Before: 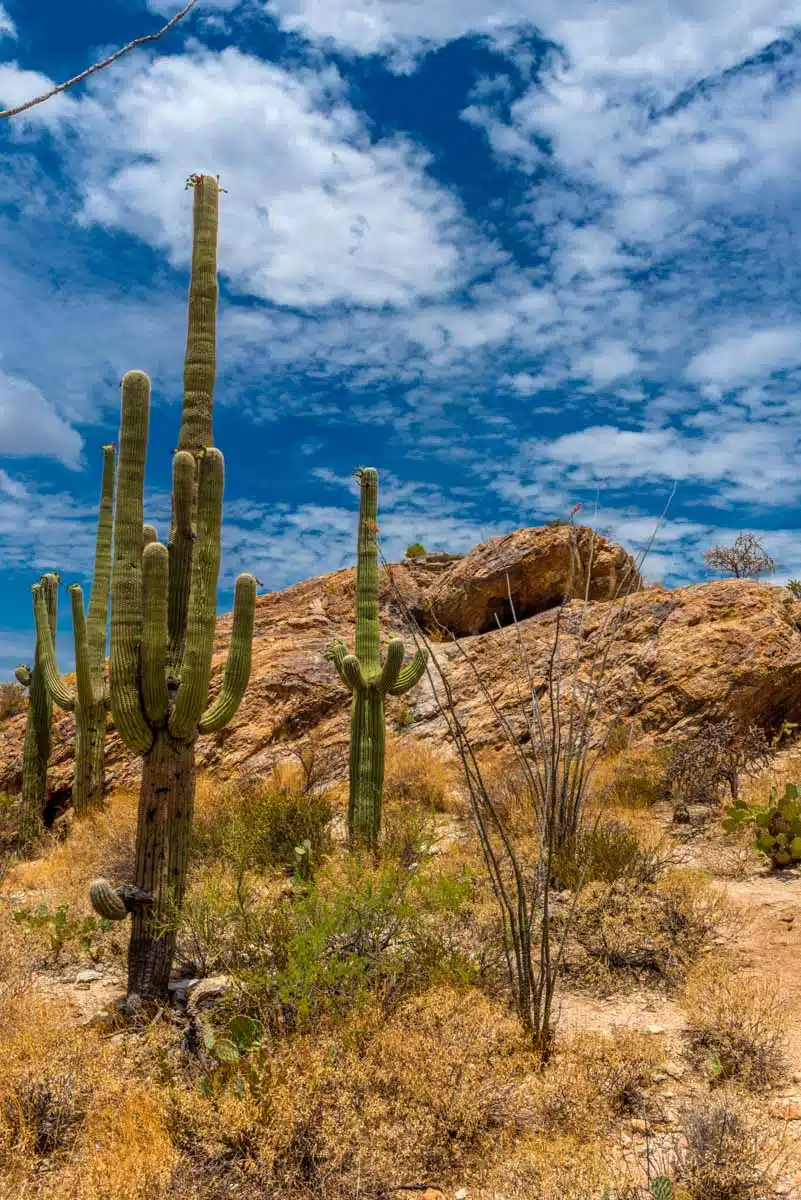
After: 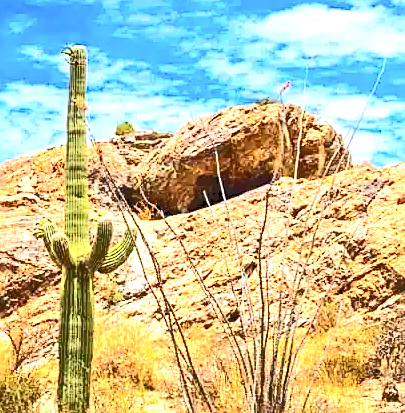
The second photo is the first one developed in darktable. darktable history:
crop: left 36.351%, top 35.231%, right 13.039%, bottom 30.343%
tone curve: curves: ch0 [(0, 0) (0.003, 0.145) (0.011, 0.15) (0.025, 0.15) (0.044, 0.156) (0.069, 0.161) (0.1, 0.169) (0.136, 0.175) (0.177, 0.184) (0.224, 0.196) (0.277, 0.234) (0.335, 0.291) (0.399, 0.391) (0.468, 0.505) (0.543, 0.633) (0.623, 0.742) (0.709, 0.826) (0.801, 0.882) (0.898, 0.93) (1, 1)], color space Lab, independent channels
exposure: black level correction 0, exposure 1.742 EV, compensate highlight preservation false
sharpen: on, module defaults
